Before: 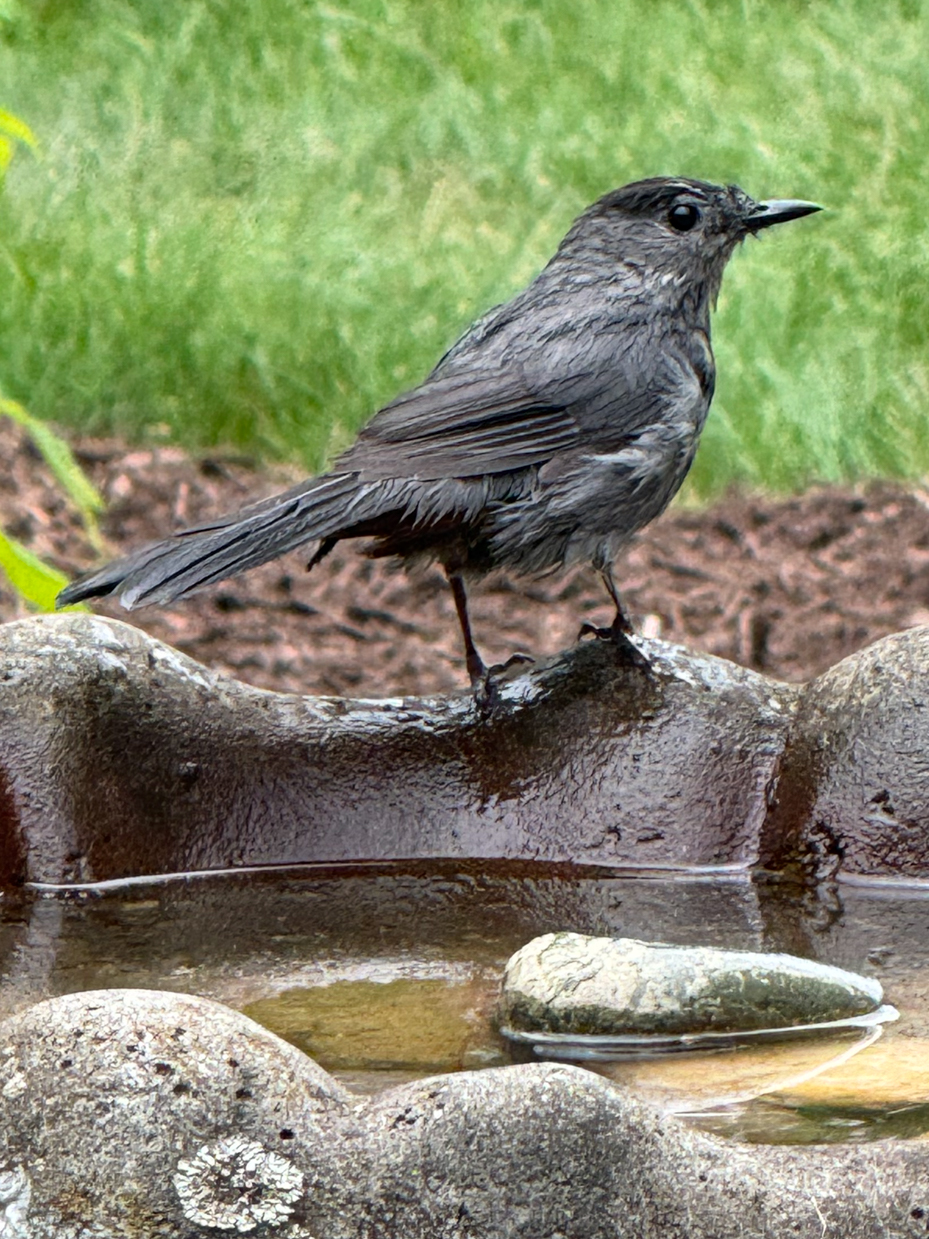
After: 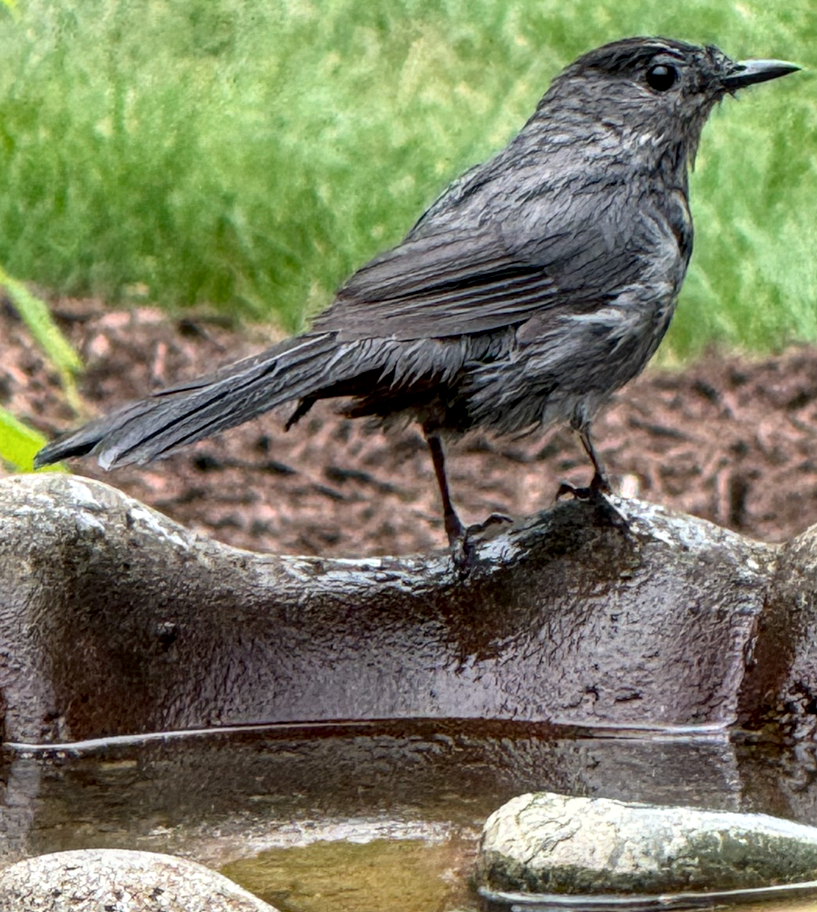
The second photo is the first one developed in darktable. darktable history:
crop and rotate: left 2.425%, top 11.305%, right 9.6%, bottom 15.08%
tone equalizer: on, module defaults
local contrast: on, module defaults
